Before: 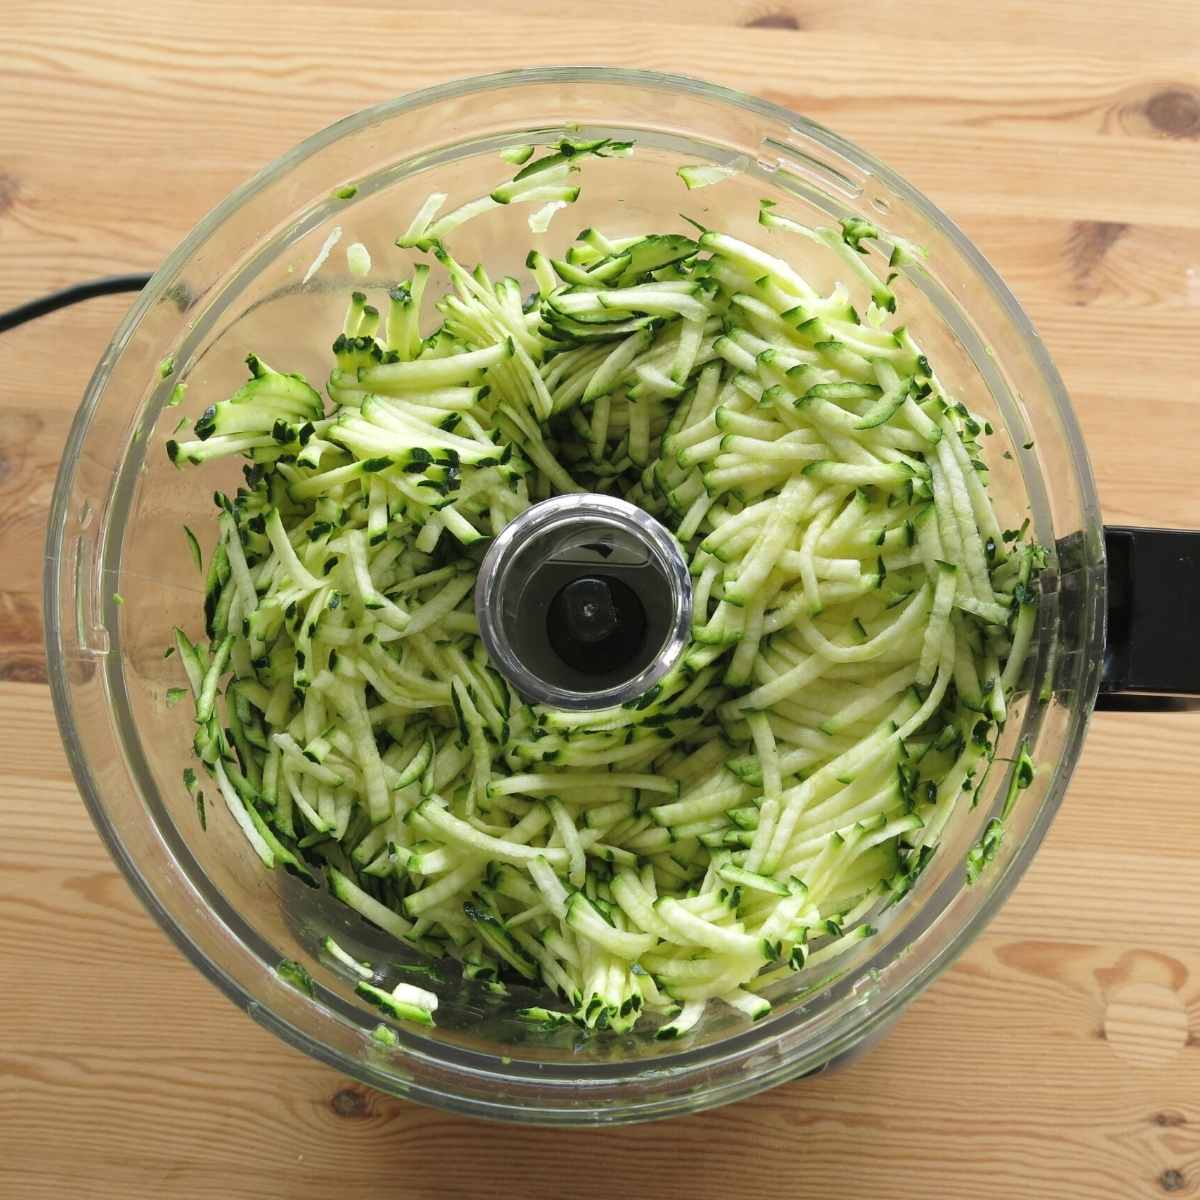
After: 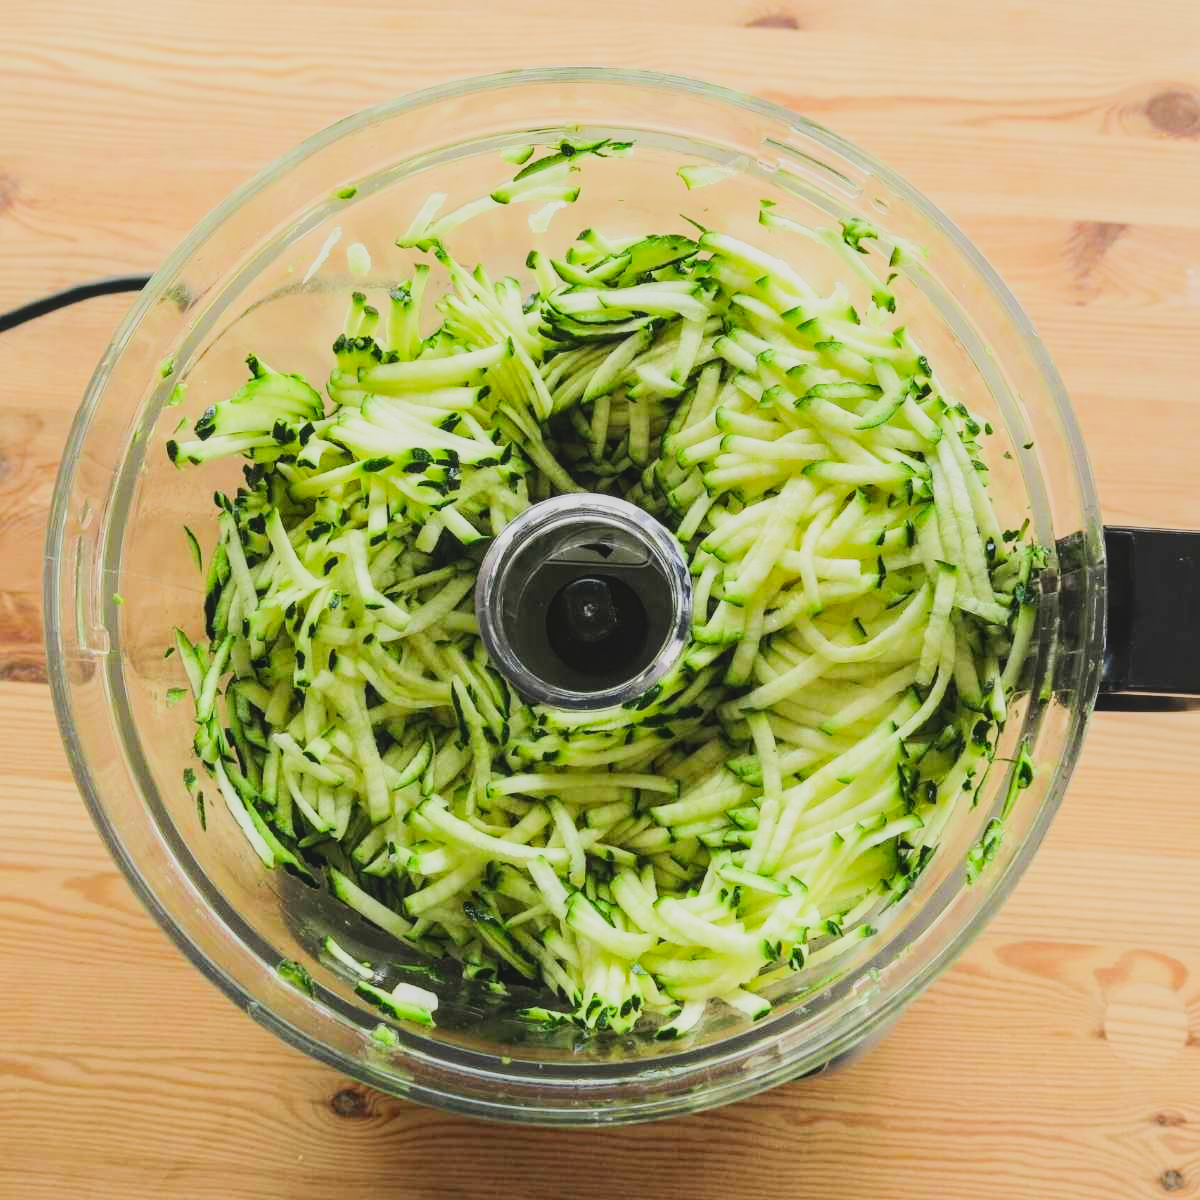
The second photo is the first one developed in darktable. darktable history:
exposure: black level correction 0, exposure 0.7 EV, compensate exposure bias true, compensate highlight preservation false
filmic rgb: black relative exposure -7.5 EV, white relative exposure 5 EV, hardness 3.31, contrast 1.3, contrast in shadows safe
tone equalizer: -8 EV -0.001 EV, -7 EV 0.001 EV, -6 EV -0.002 EV, -5 EV -0.003 EV, -4 EV -0.062 EV, -3 EV -0.222 EV, -2 EV -0.267 EV, -1 EV 0.105 EV, +0 EV 0.303 EV
local contrast: on, module defaults
contrast brightness saturation: contrast -0.19, saturation 0.19
